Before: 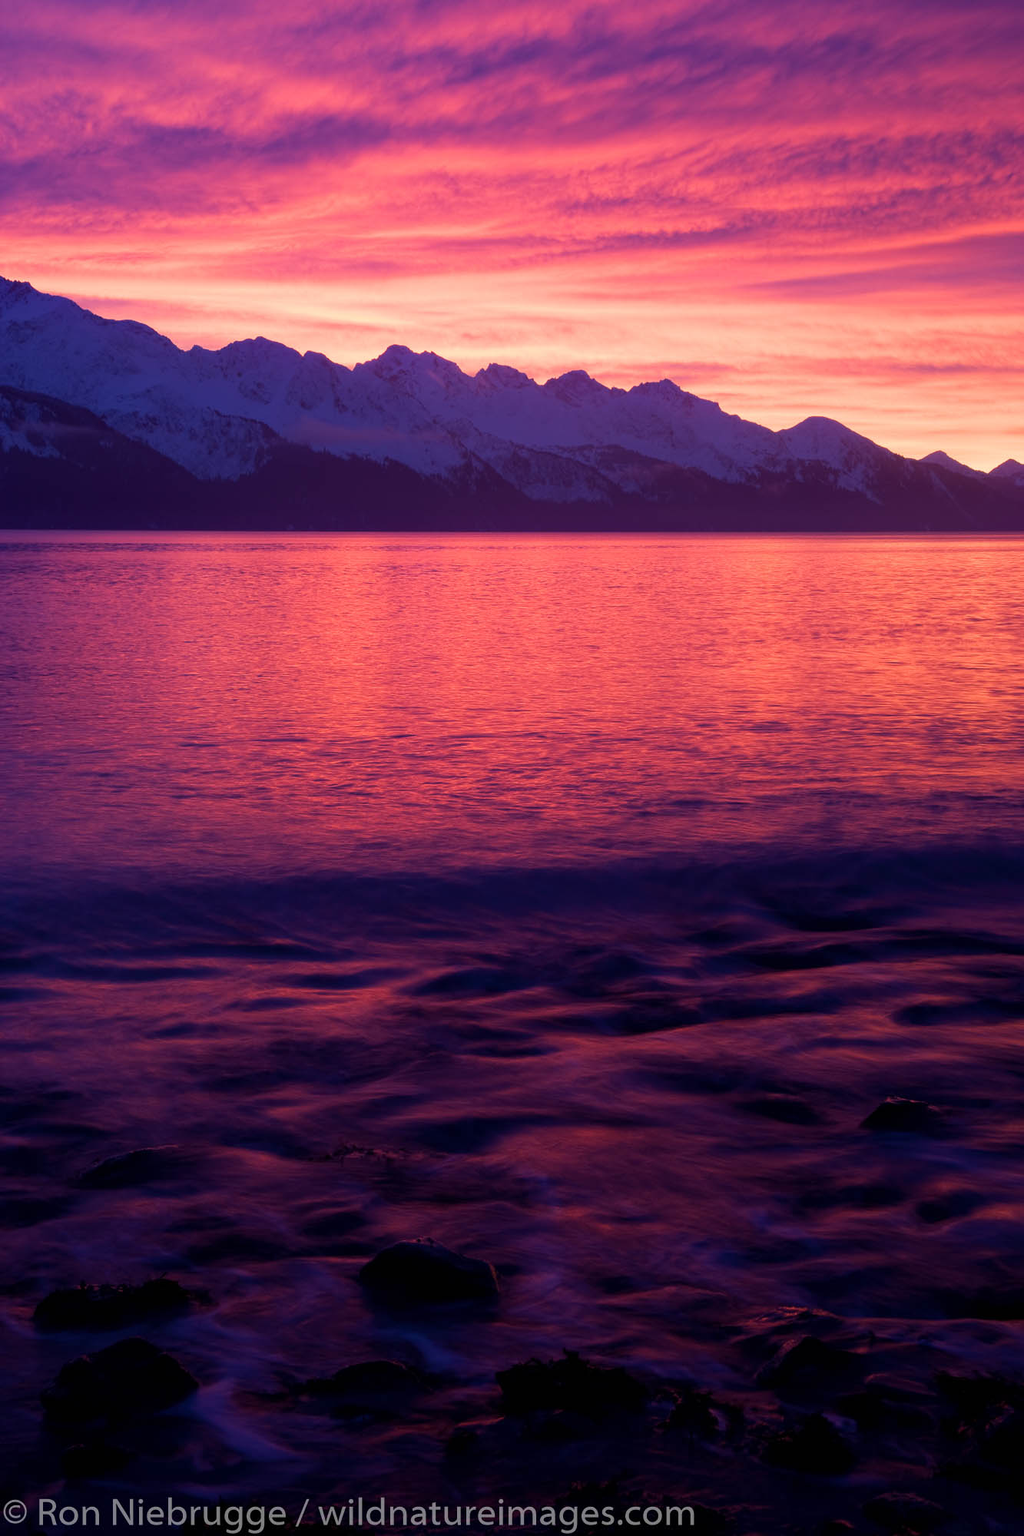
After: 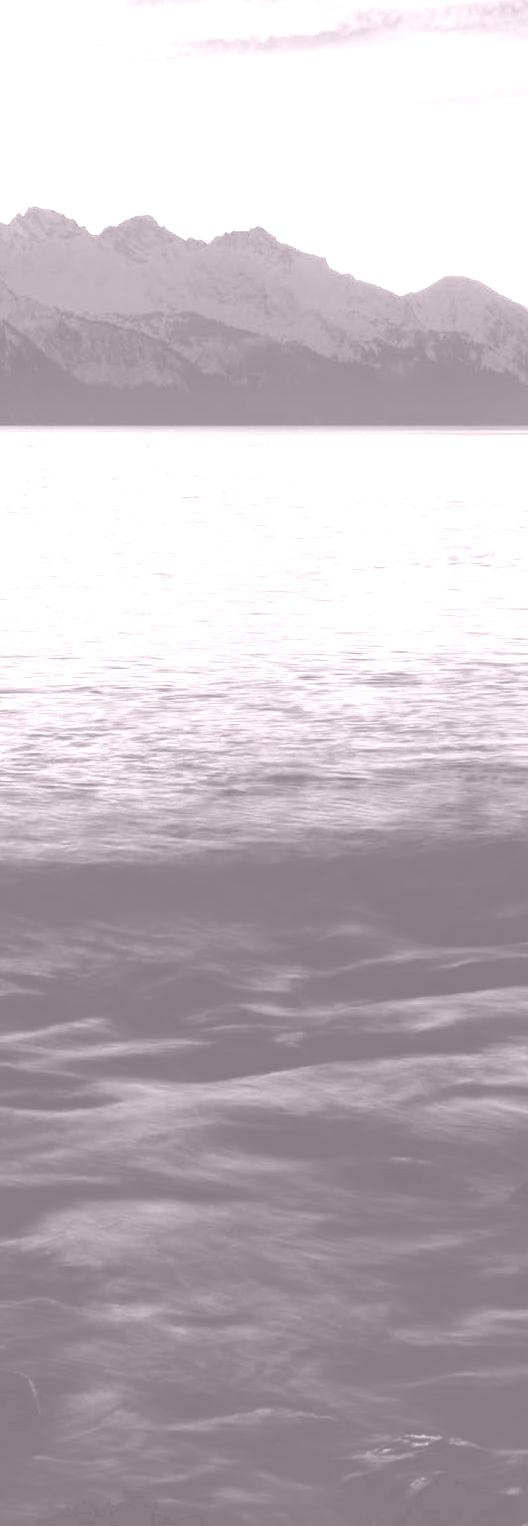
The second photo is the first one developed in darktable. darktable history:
tone curve: curves: ch0 [(0, 0) (0.003, 0.025) (0.011, 0.025) (0.025, 0.029) (0.044, 0.035) (0.069, 0.053) (0.1, 0.083) (0.136, 0.118) (0.177, 0.163) (0.224, 0.22) (0.277, 0.295) (0.335, 0.371) (0.399, 0.444) (0.468, 0.524) (0.543, 0.618) (0.623, 0.702) (0.709, 0.79) (0.801, 0.89) (0.898, 0.973) (1, 1)], preserve colors none
crop: left 45.721%, top 13.393%, right 14.118%, bottom 10.01%
colorize: hue 25.2°, saturation 83%, source mix 82%, lightness 79%, version 1
